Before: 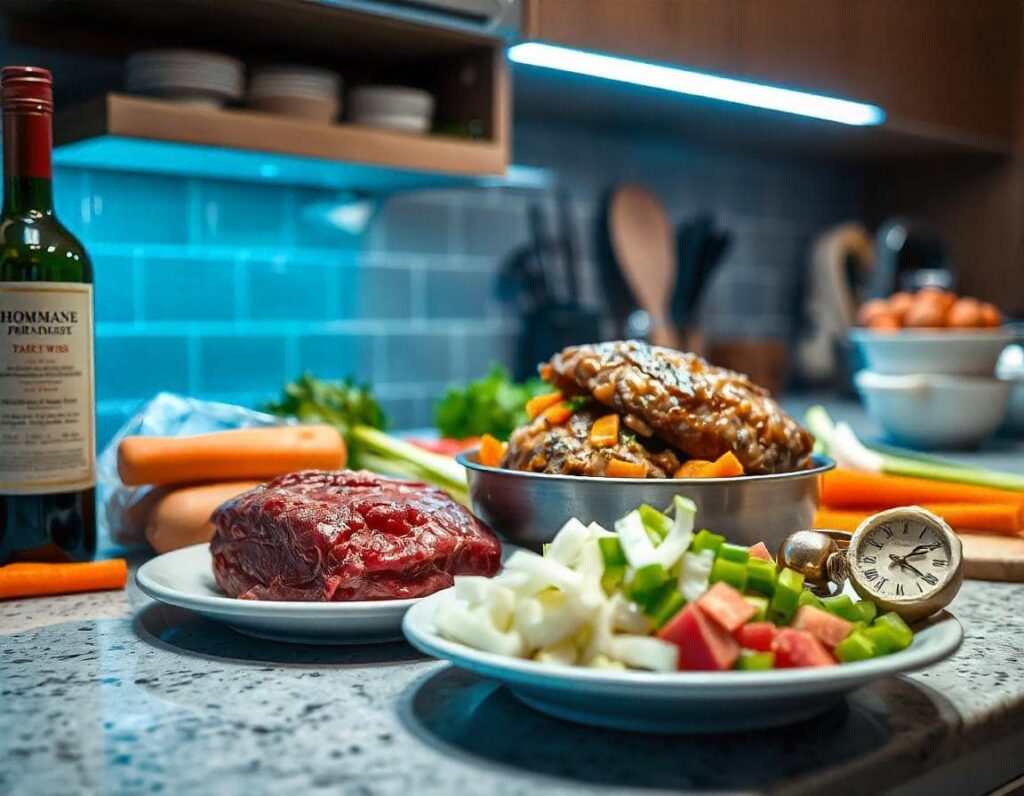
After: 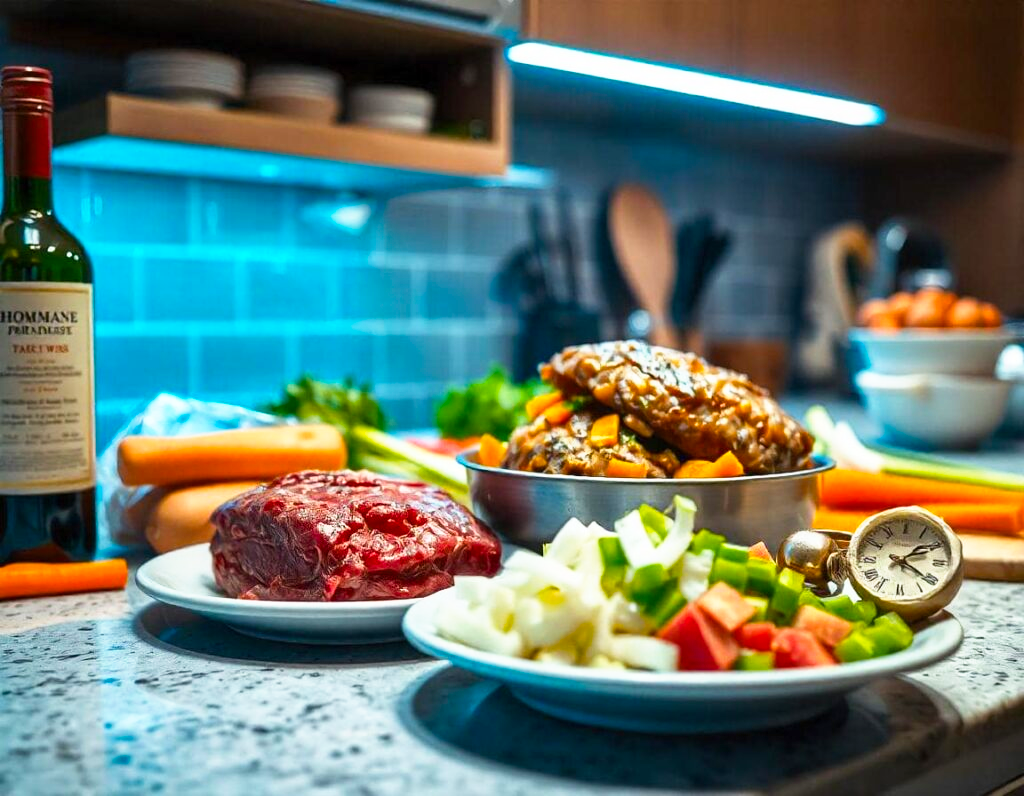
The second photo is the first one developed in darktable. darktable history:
color balance rgb: perceptual saturation grading › global saturation 20%, global vibrance 20%
base curve: curves: ch0 [(0, 0) (0.688, 0.865) (1, 1)], preserve colors none
